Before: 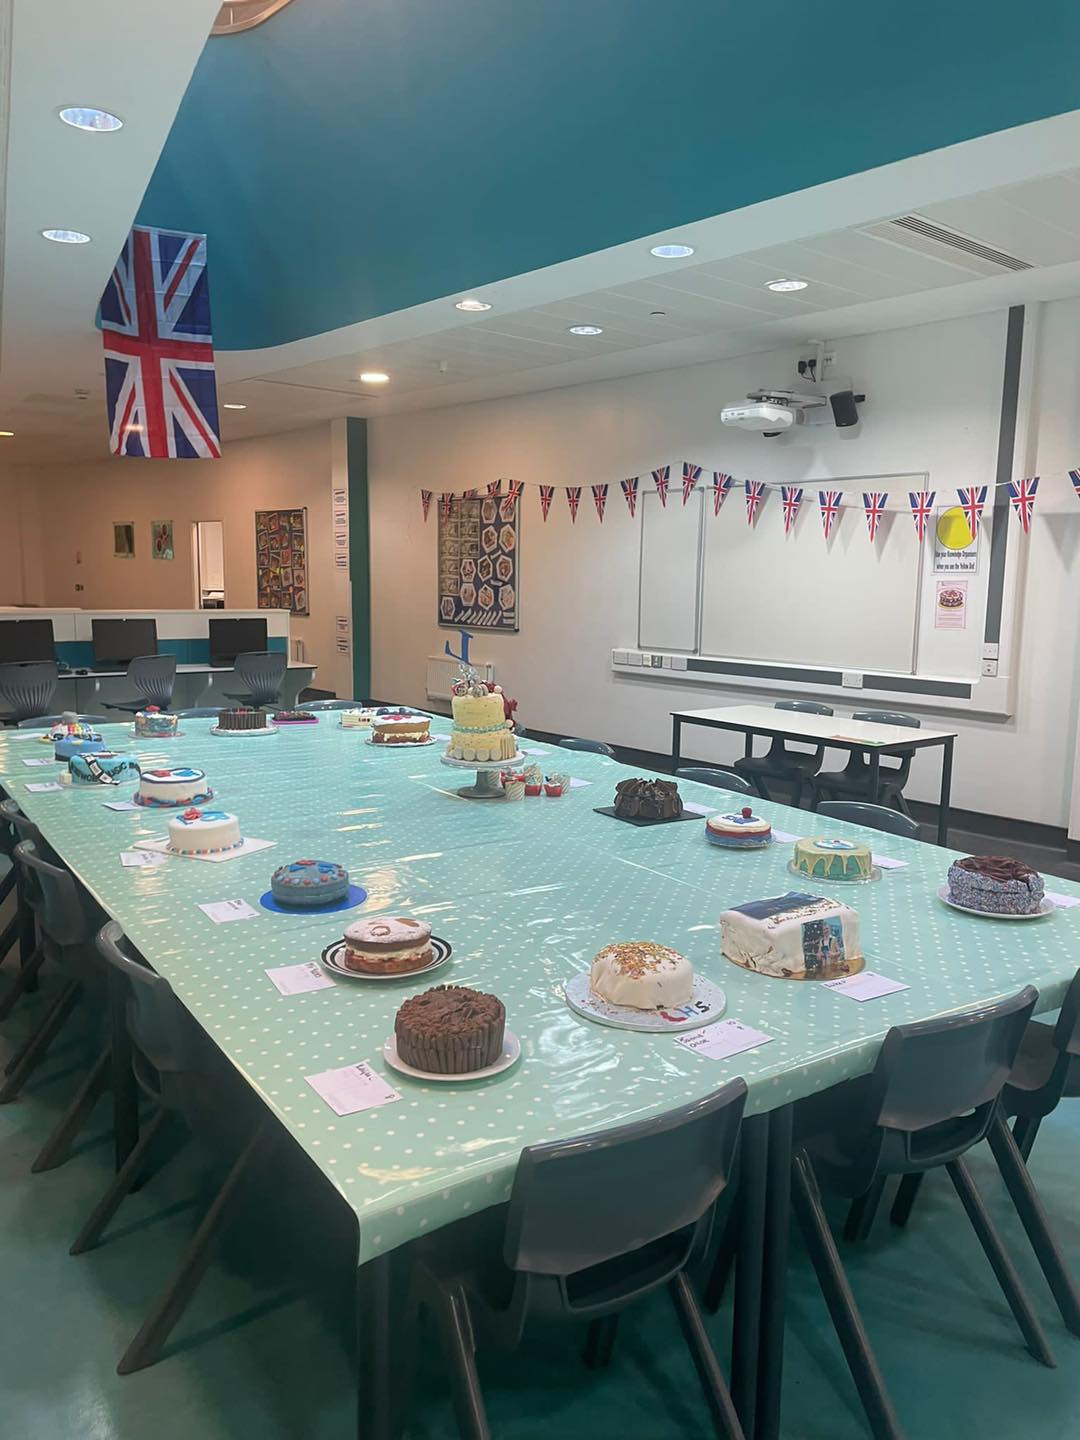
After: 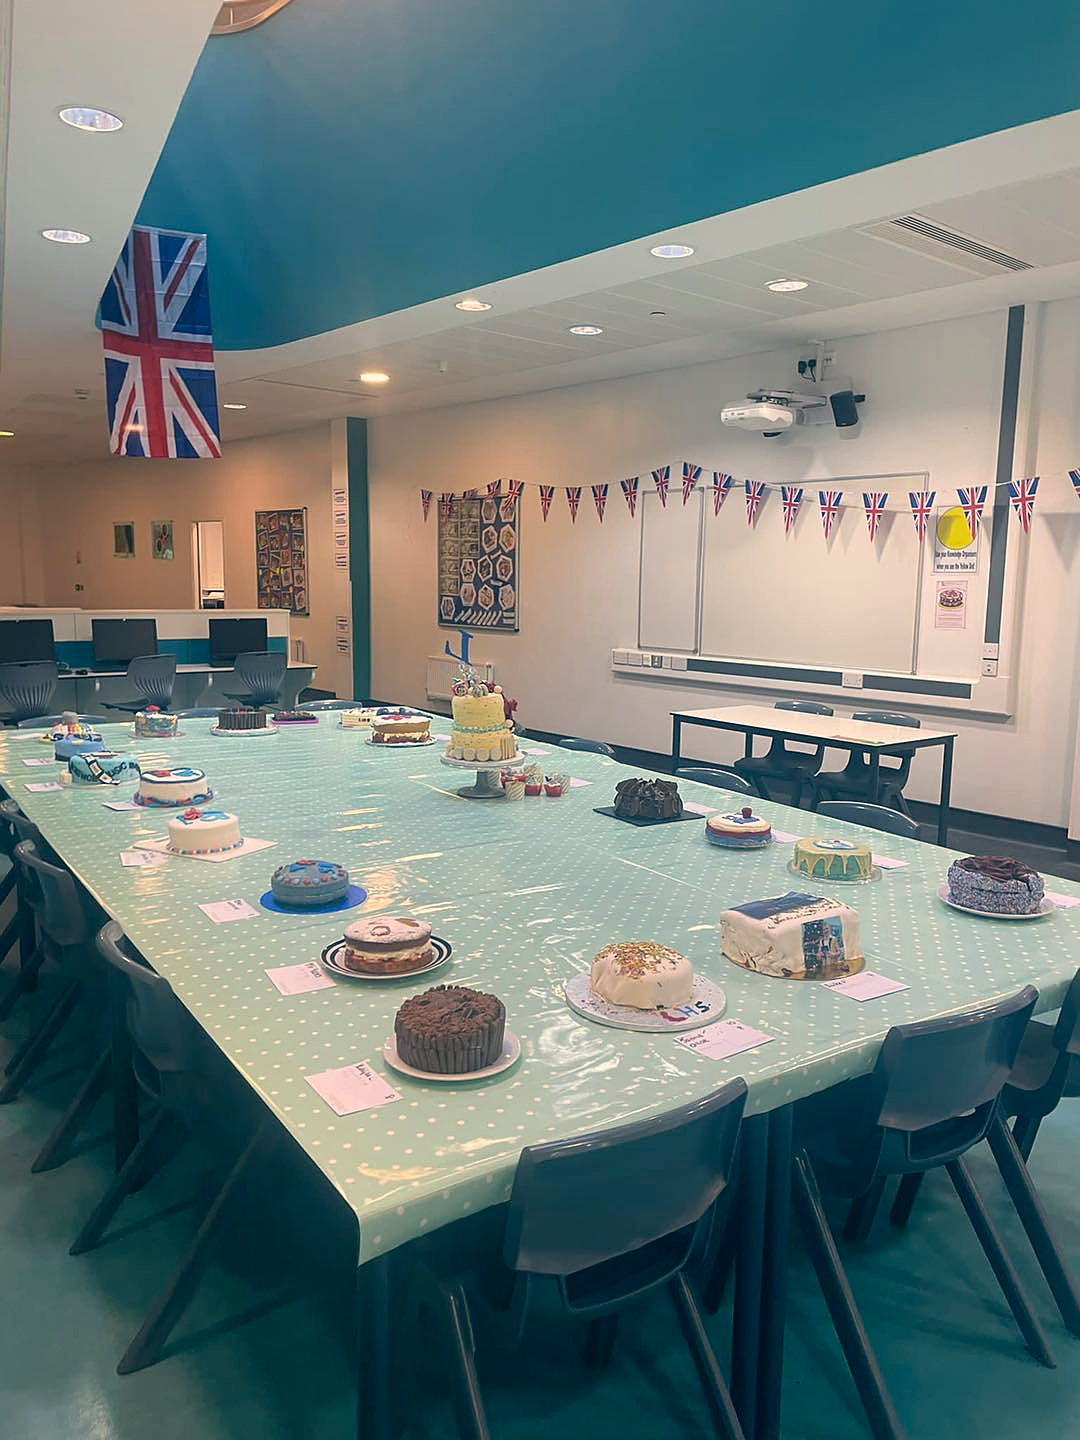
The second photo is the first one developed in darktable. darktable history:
color correction: highlights a* 10.32, highlights b* 14.66, shadows a* -9.59, shadows b* -15.02
sharpen: radius 0.969, amount 0.604
